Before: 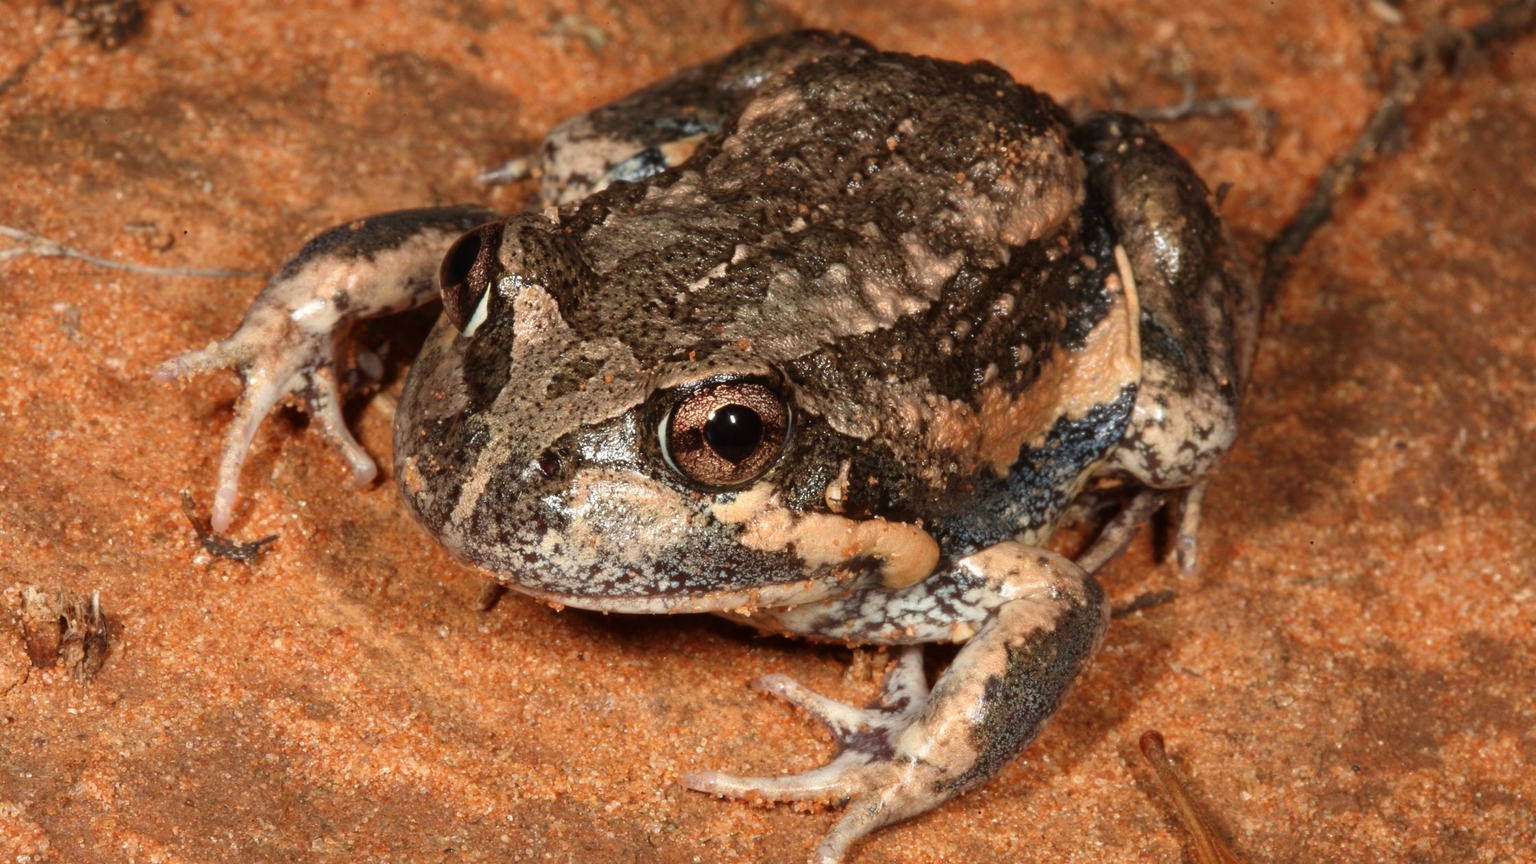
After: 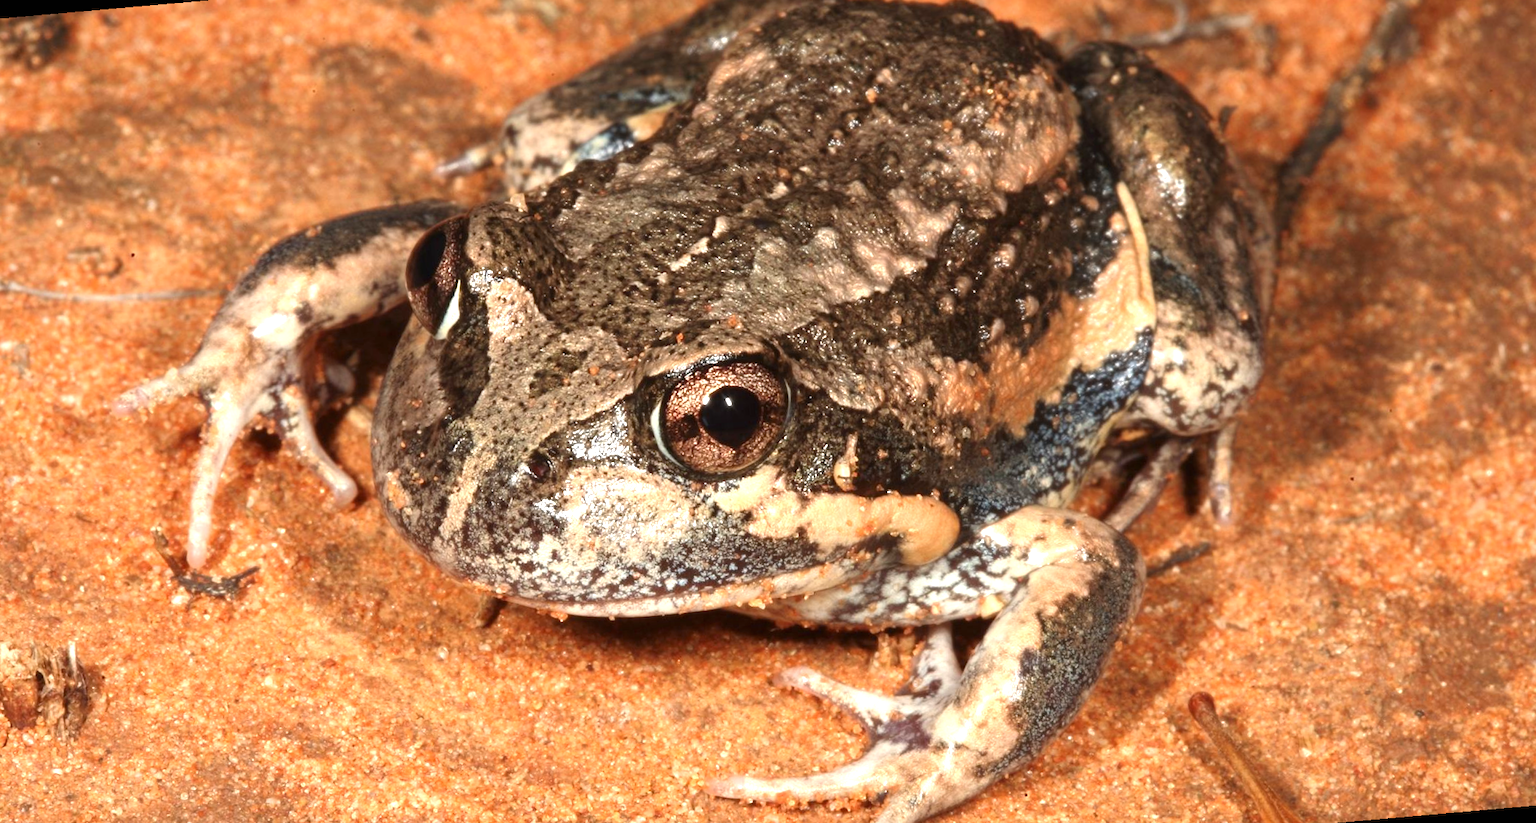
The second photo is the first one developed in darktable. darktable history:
rotate and perspective: rotation -5°, crop left 0.05, crop right 0.952, crop top 0.11, crop bottom 0.89
exposure: black level correction 0, exposure 0.877 EV, compensate exposure bias true, compensate highlight preservation false
